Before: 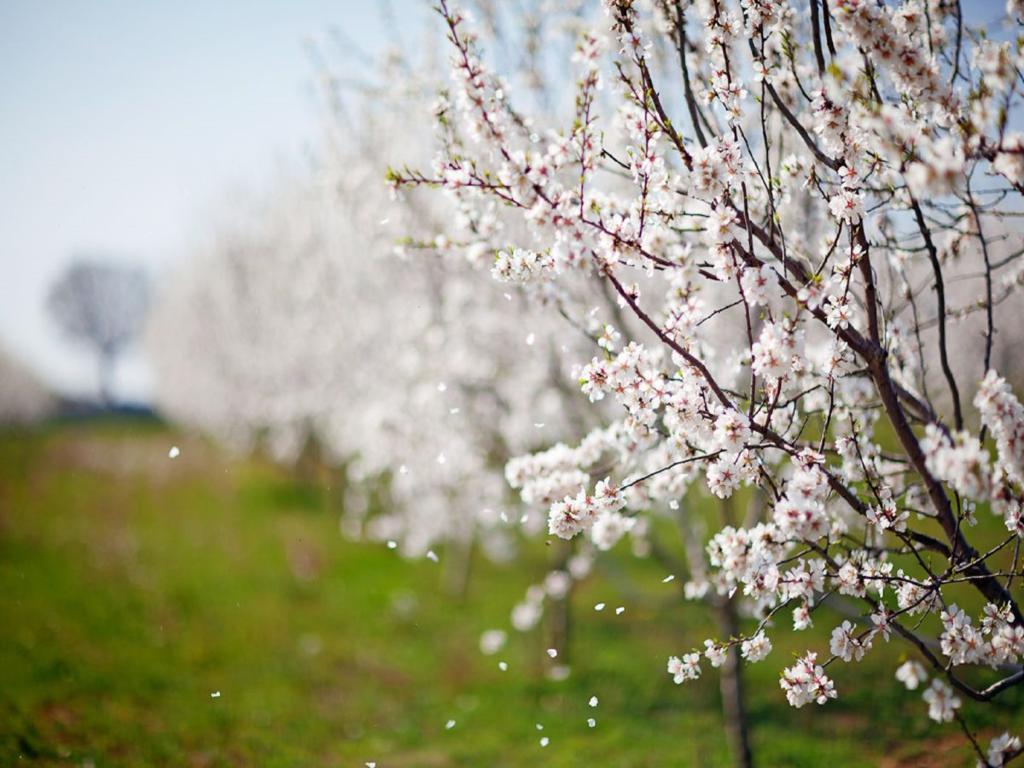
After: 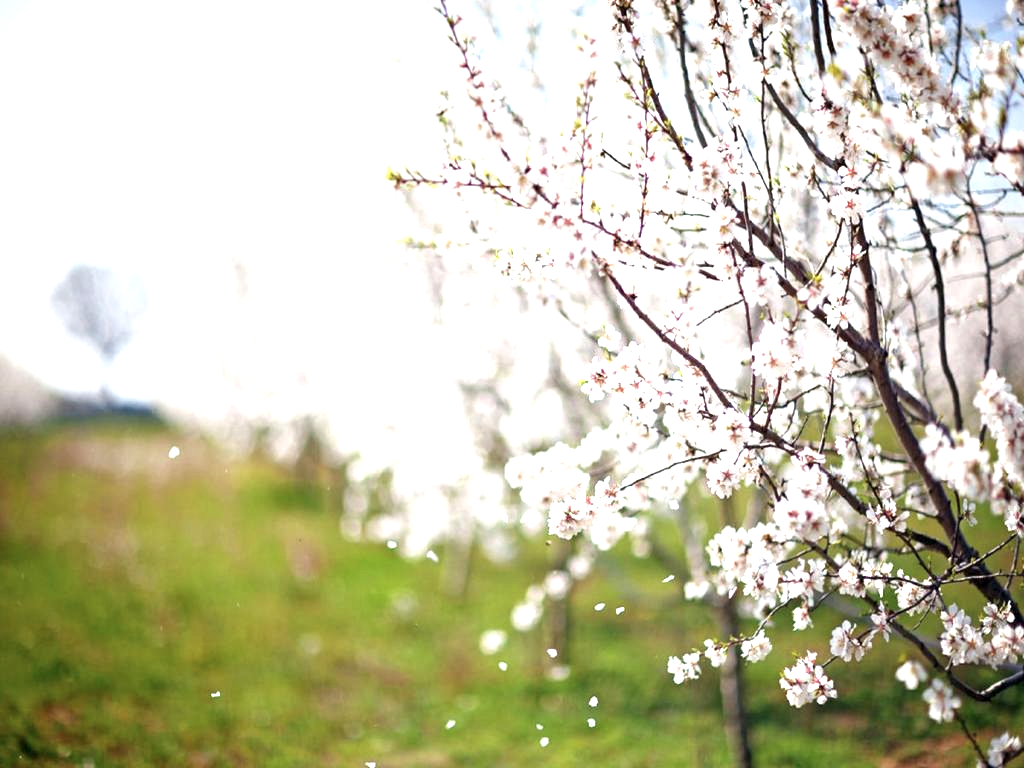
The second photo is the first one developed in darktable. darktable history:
local contrast: highlights 107%, shadows 101%, detail 119%, midtone range 0.2
exposure: black level correction 0, exposure 1 EV, compensate highlight preservation false
color correction: highlights b* -0.001, saturation 0.861
